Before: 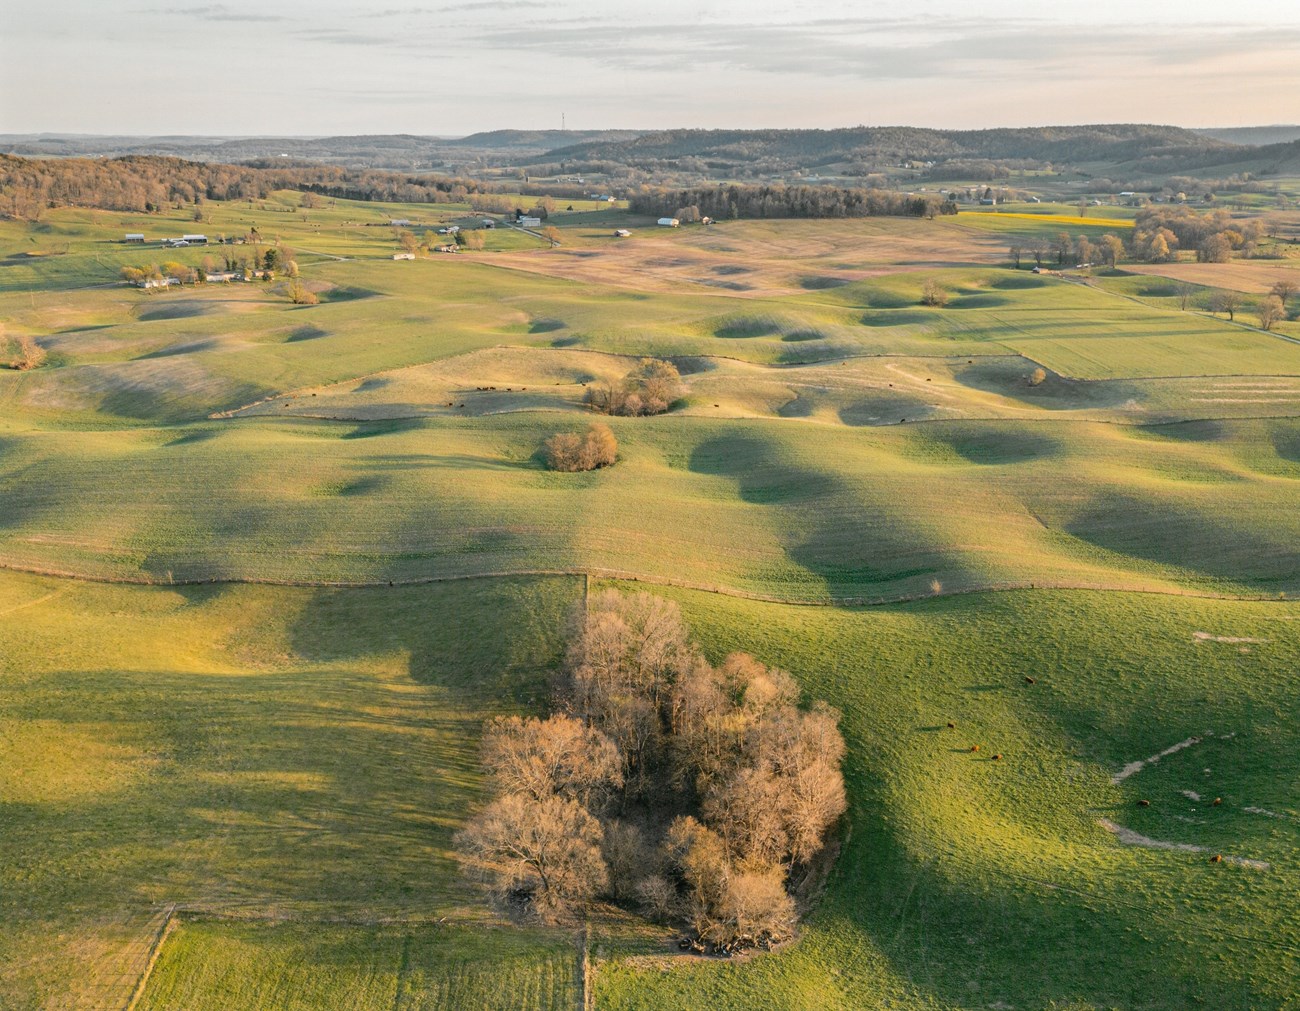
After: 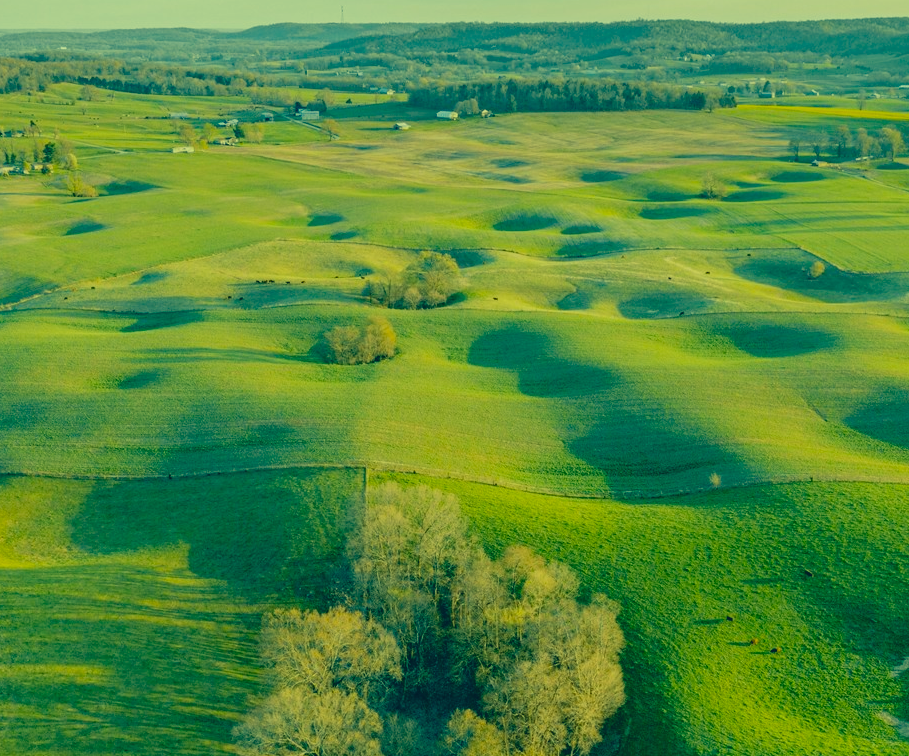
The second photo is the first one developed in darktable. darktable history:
filmic rgb: black relative exposure -16 EV, threshold -0.33 EV, transition 3.19 EV, structure ↔ texture 100%, target black luminance 0%, hardness 7.57, latitude 72.96%, contrast 0.908, highlights saturation mix 10%, shadows ↔ highlights balance -0.38%, add noise in highlights 0, preserve chrominance no, color science v4 (2020), iterations of high-quality reconstruction 10, enable highlight reconstruction true
crop and rotate: left 17.046%, top 10.659%, right 12.989%, bottom 14.553%
color correction: highlights a* -15.58, highlights b* 40, shadows a* -40, shadows b* -26.18
